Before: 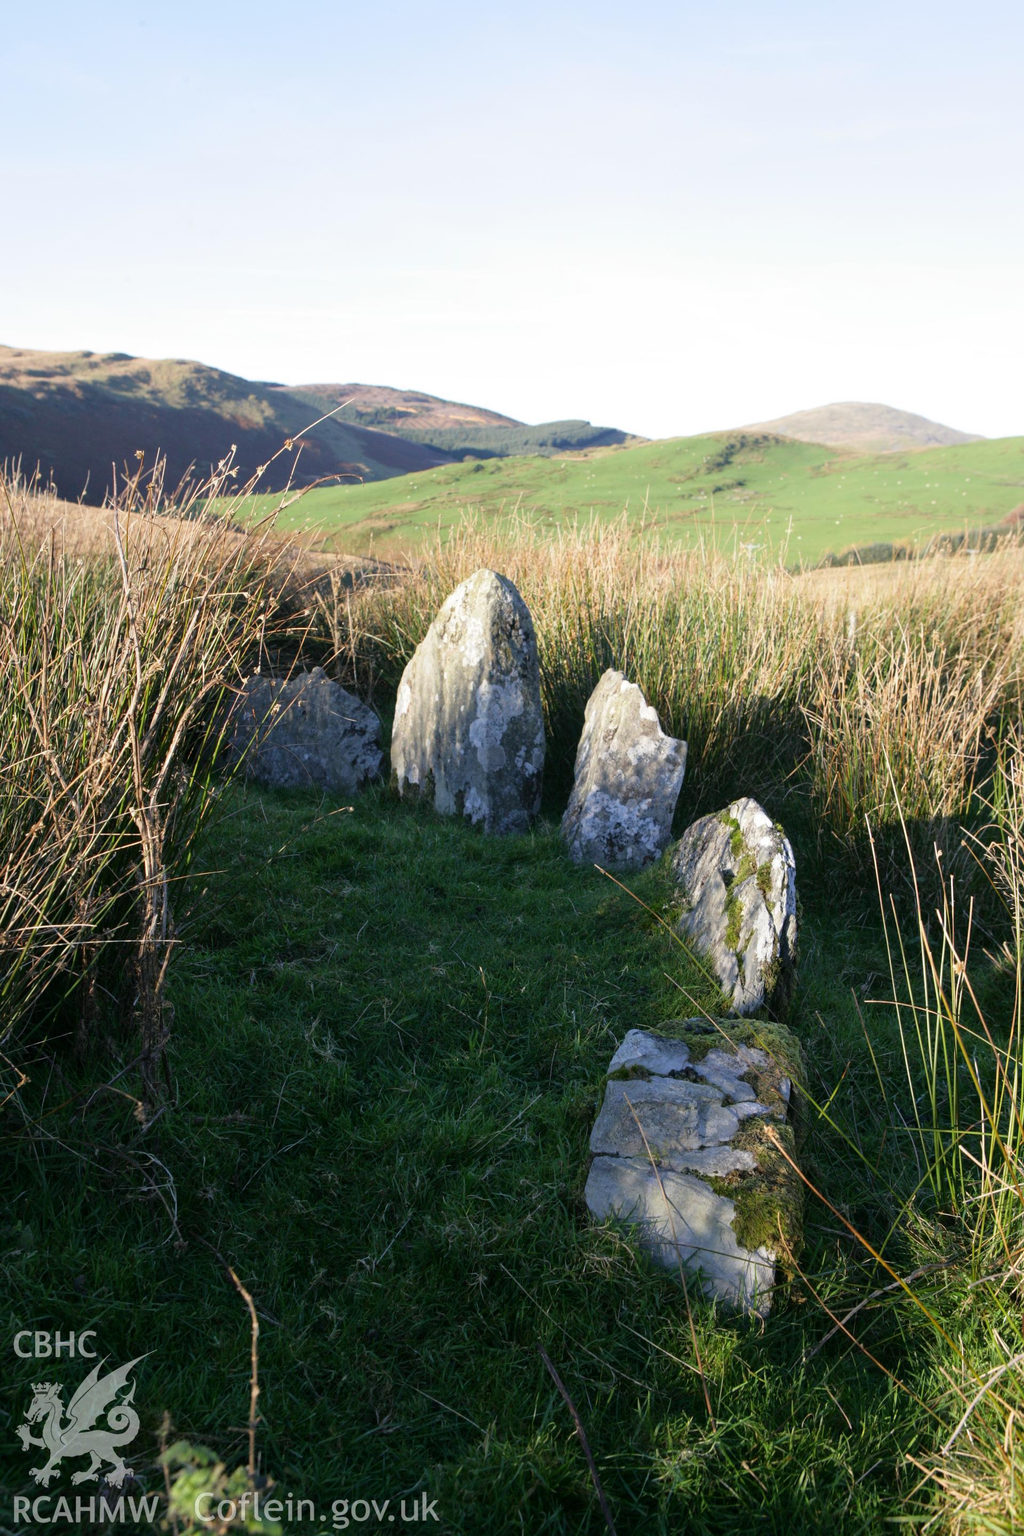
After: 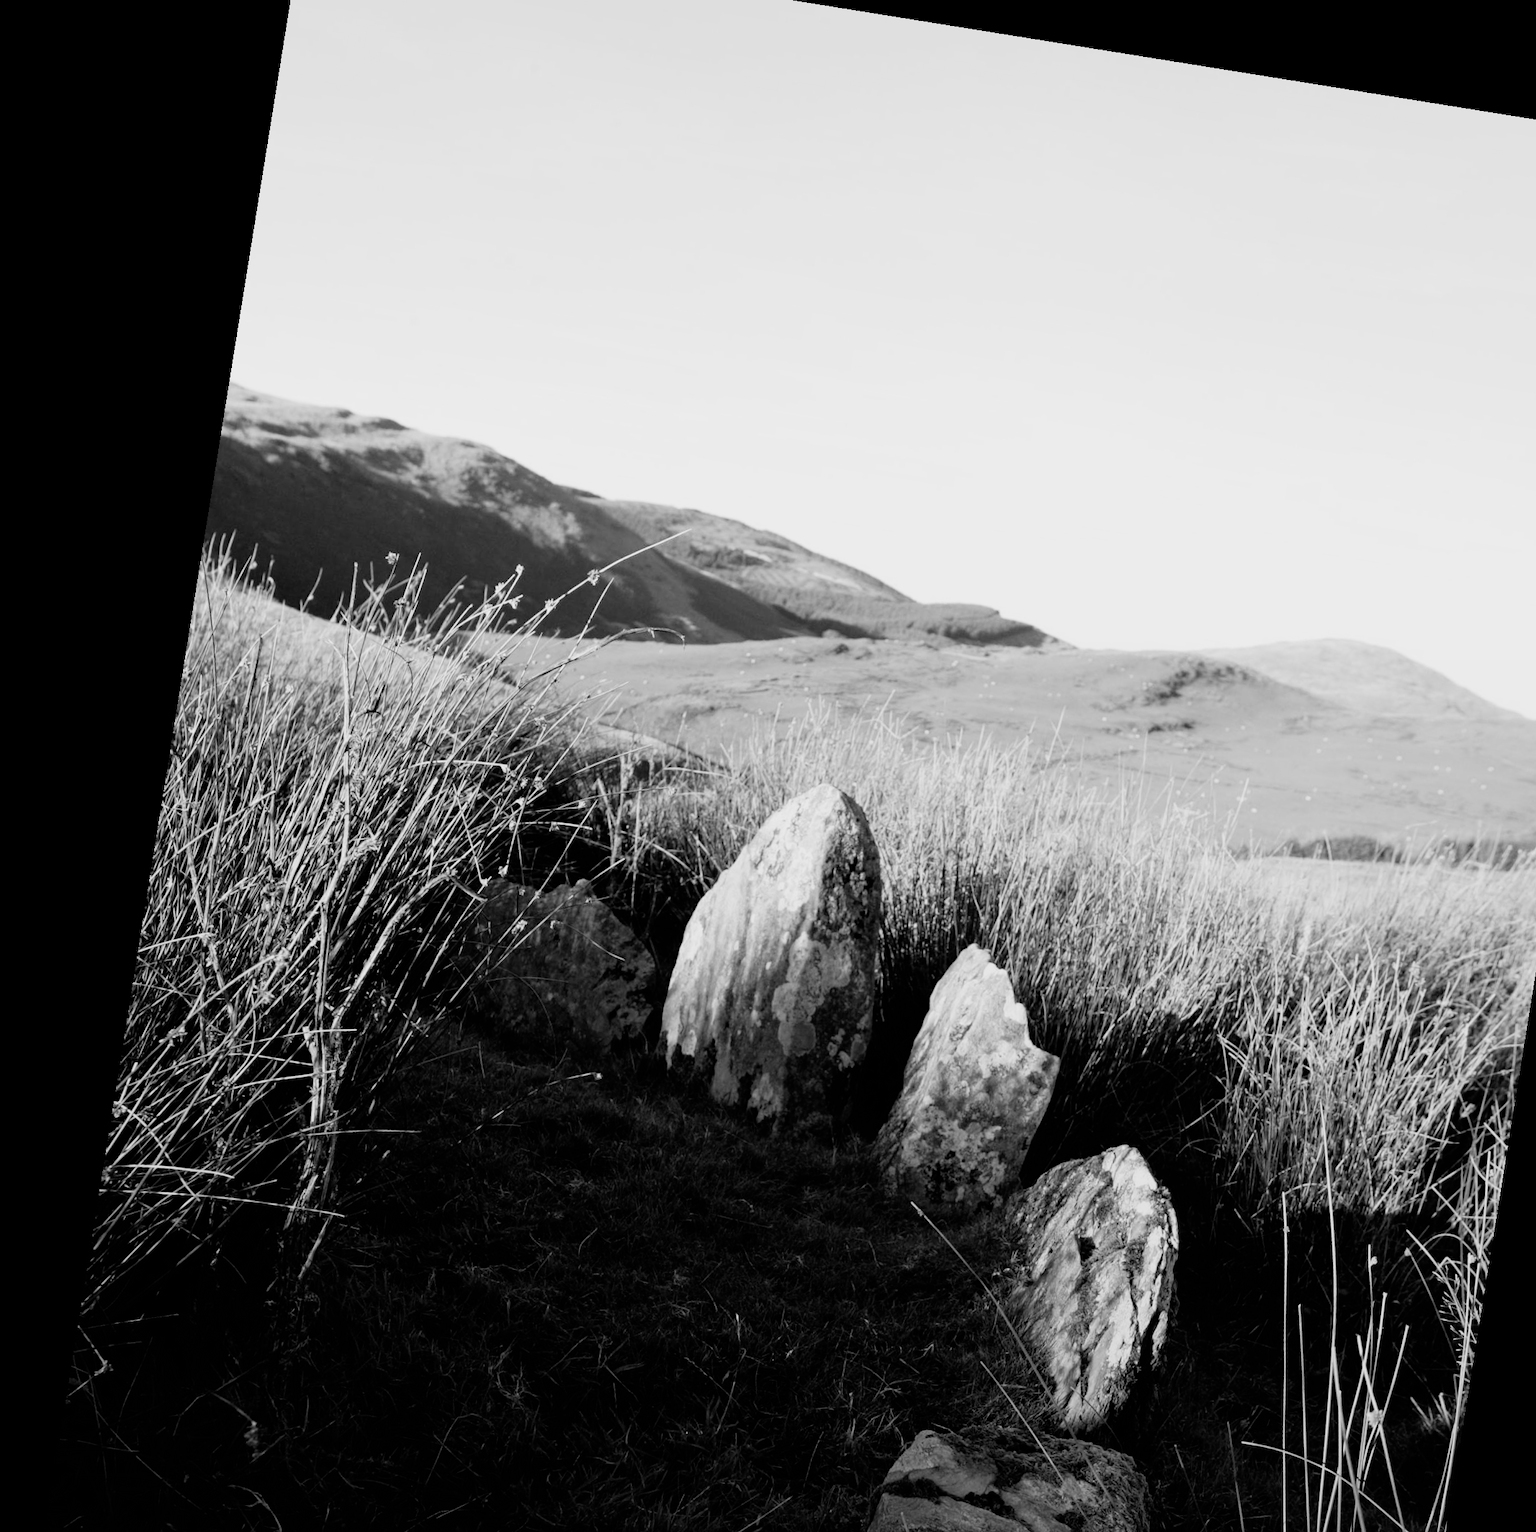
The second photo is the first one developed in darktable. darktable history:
graduated density: rotation -180°, offset 24.95
crop: left 1.509%, top 3.452%, right 7.696%, bottom 28.452%
monochrome: on, module defaults
rotate and perspective: rotation 9.12°, automatic cropping off
white balance: red 0.982, blue 1.018
filmic rgb: black relative exposure -5 EV, white relative exposure 3.5 EV, hardness 3.19, contrast 1.4, highlights saturation mix -50%
tone equalizer: on, module defaults
